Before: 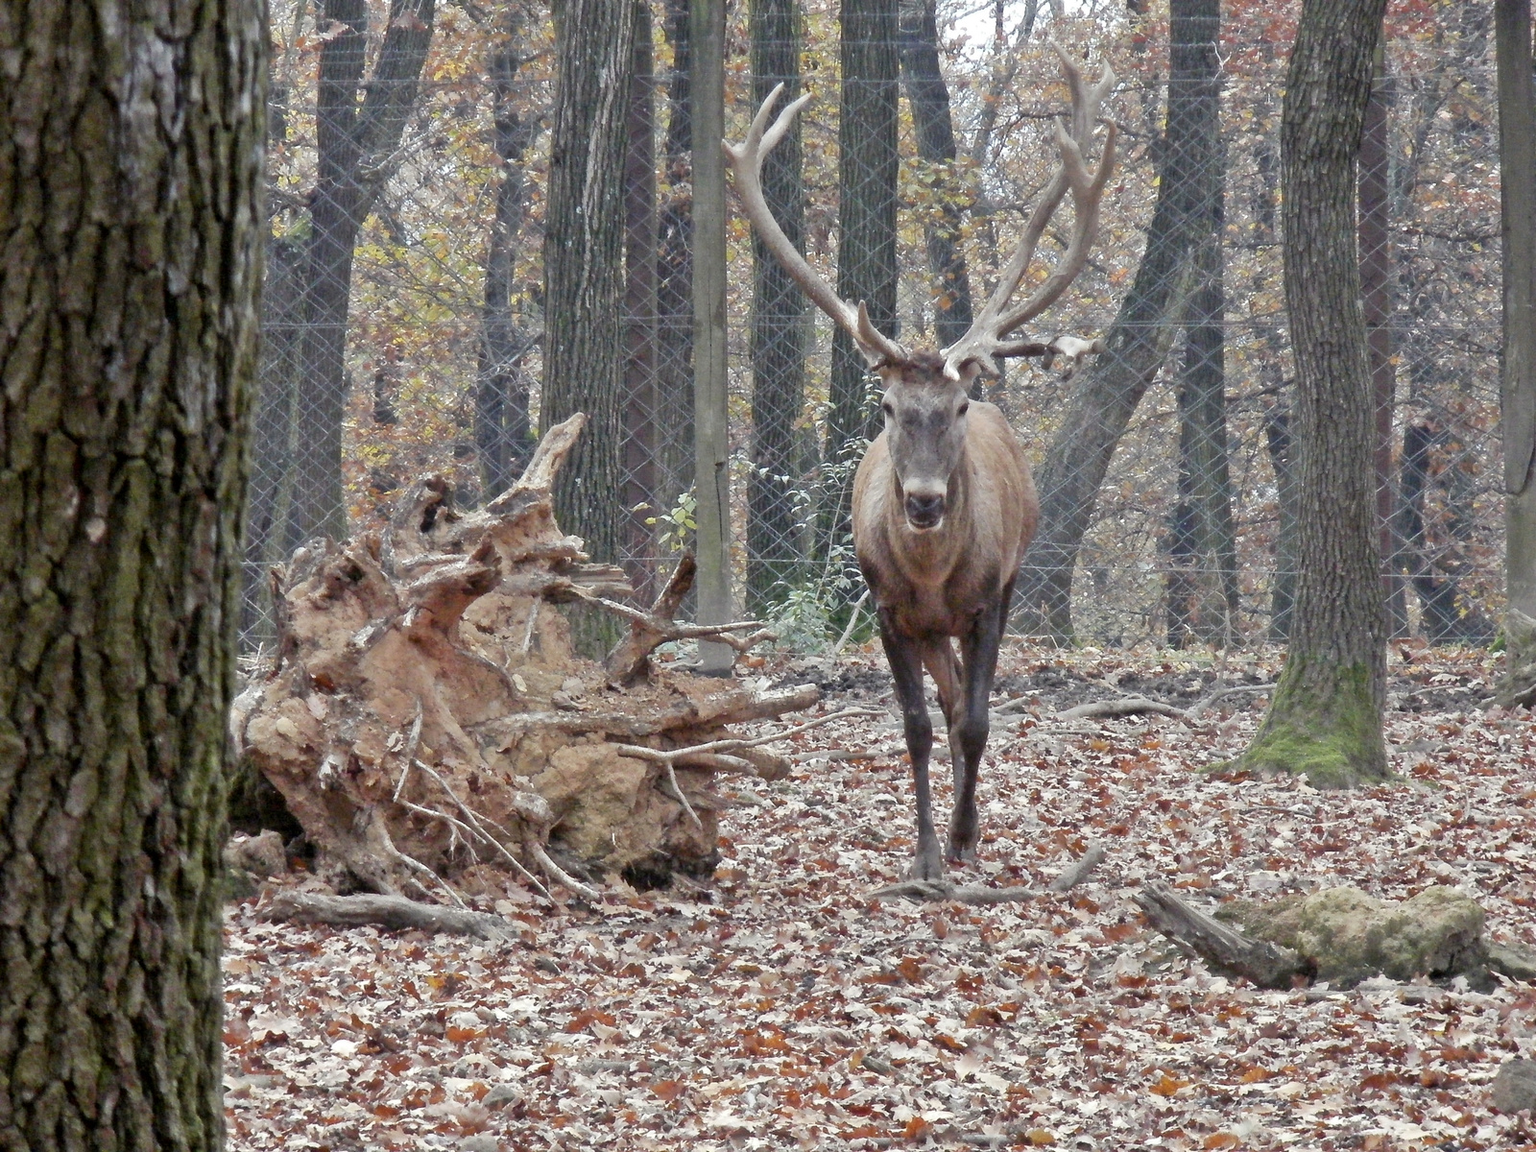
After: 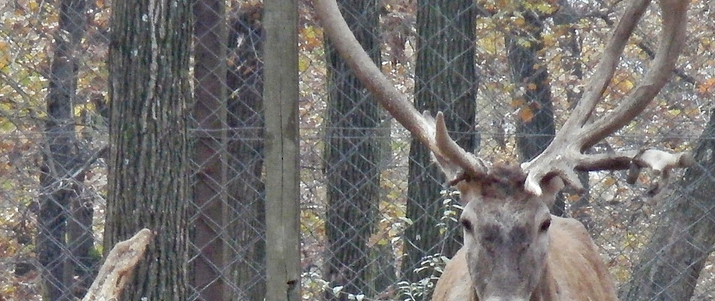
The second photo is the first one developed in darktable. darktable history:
haze removal: compatibility mode true, adaptive false
crop: left 28.64%, top 16.832%, right 26.637%, bottom 58.055%
